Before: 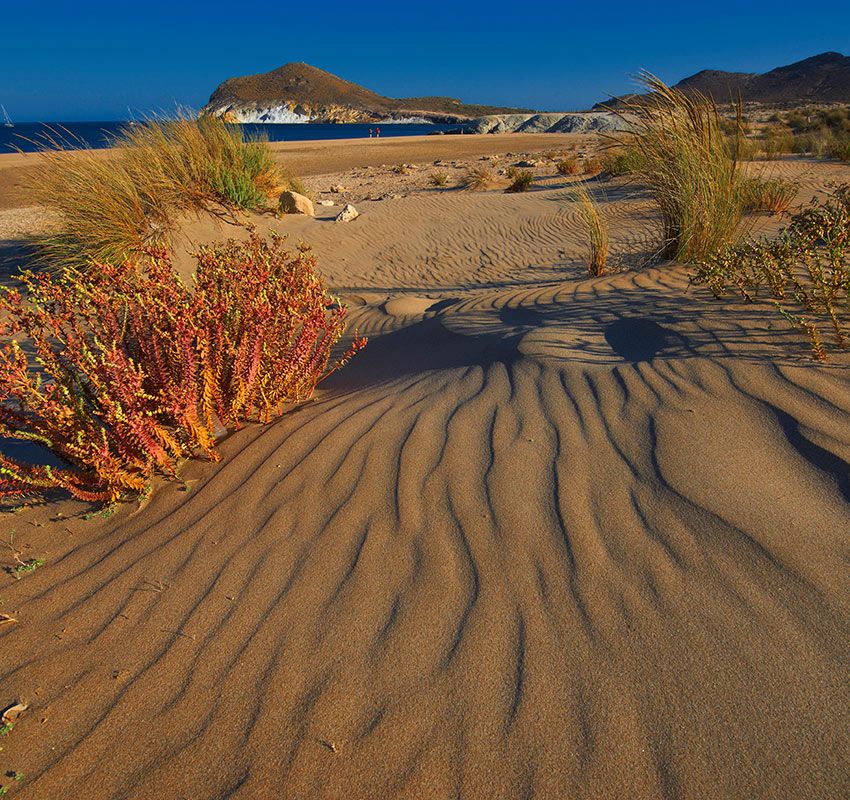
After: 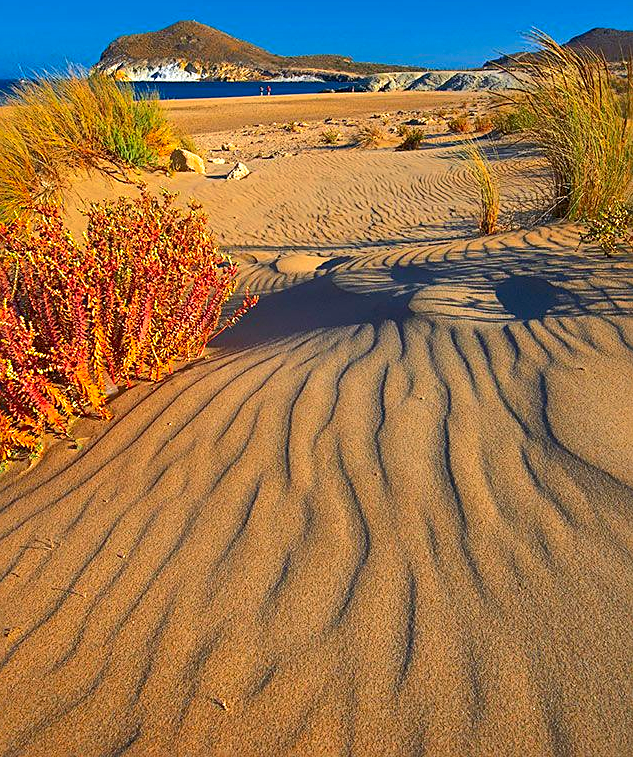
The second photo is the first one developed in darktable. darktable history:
sharpen: on, module defaults
contrast brightness saturation: contrast 0.228, brightness 0.109, saturation 0.293
shadows and highlights: shadows 39.51, highlights -59.85
exposure: black level correction 0.001, exposure 0.5 EV, compensate highlight preservation false
crop and rotate: left 12.974%, top 5.267%, right 12.544%
